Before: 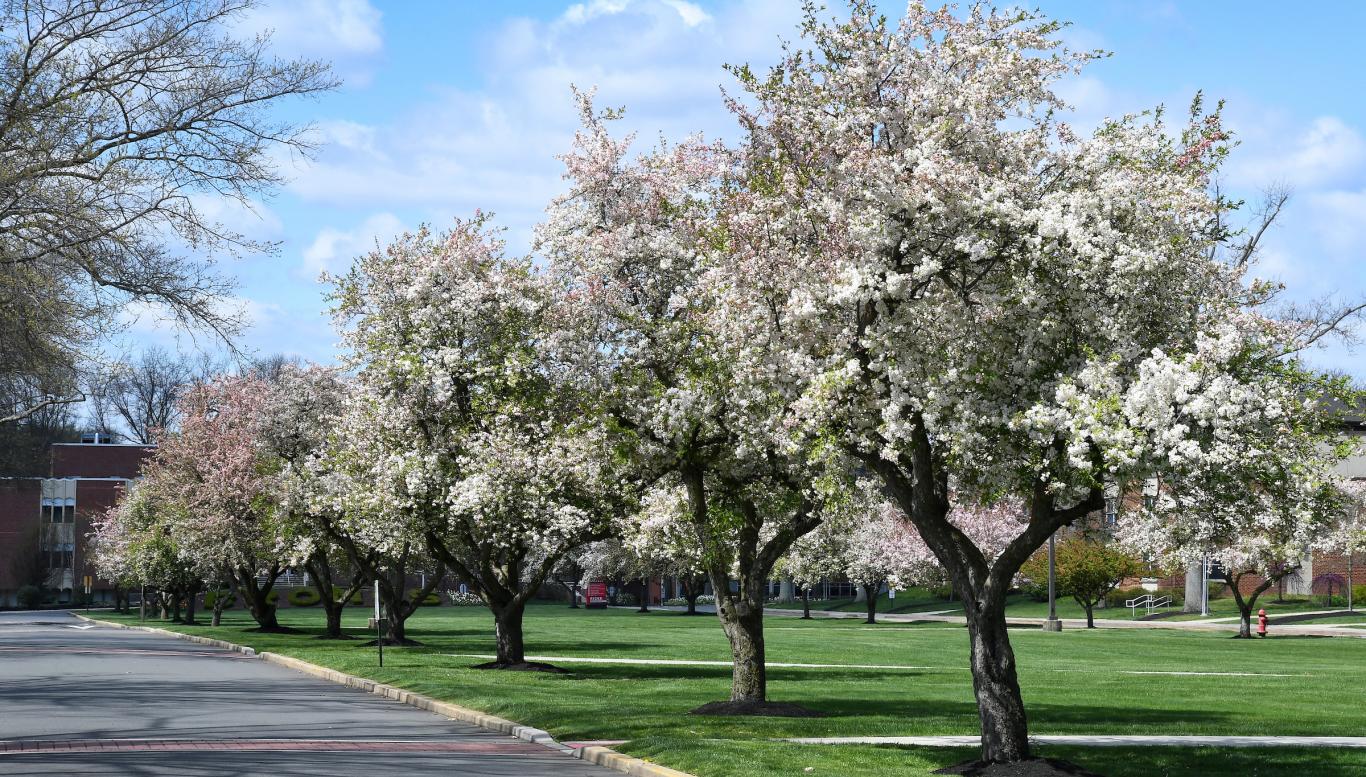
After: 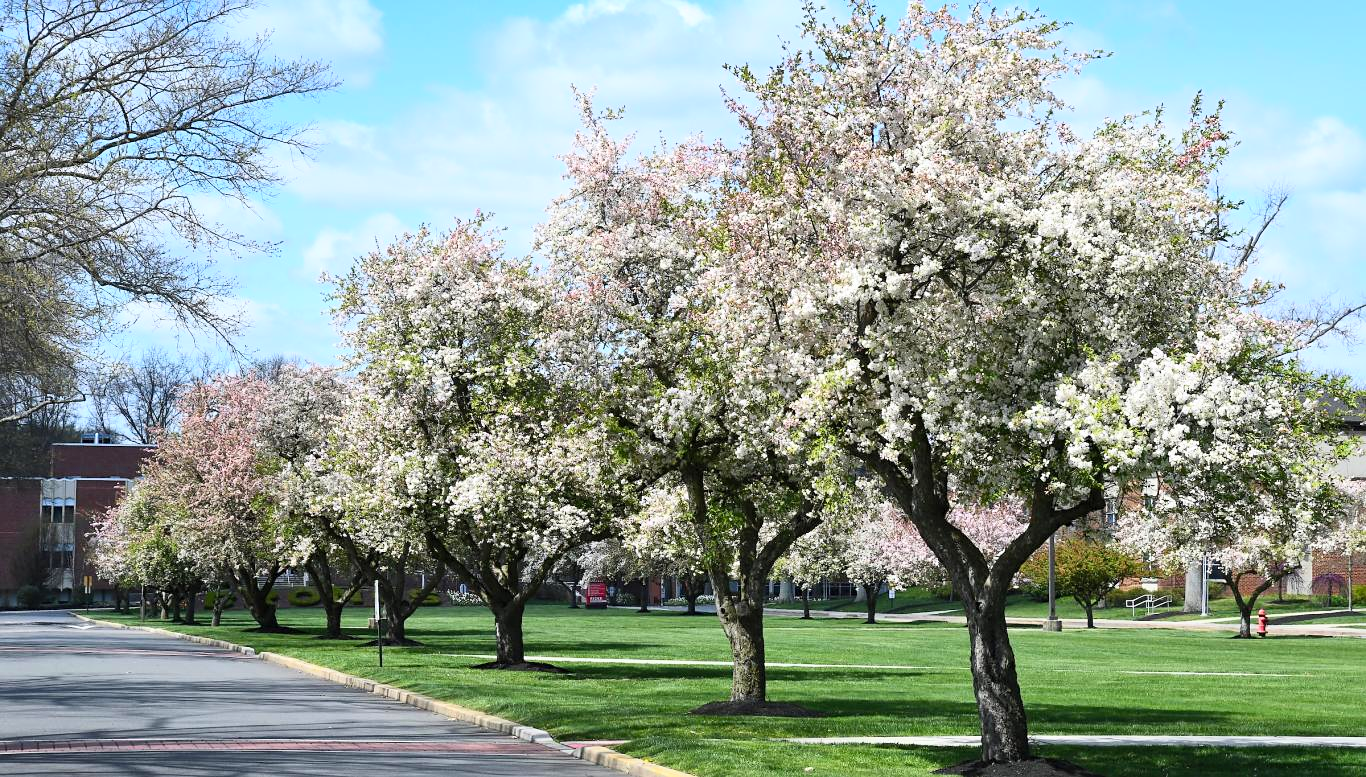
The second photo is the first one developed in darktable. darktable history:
contrast brightness saturation: contrast 0.202, brightness 0.168, saturation 0.217
sharpen: amount 0.21
